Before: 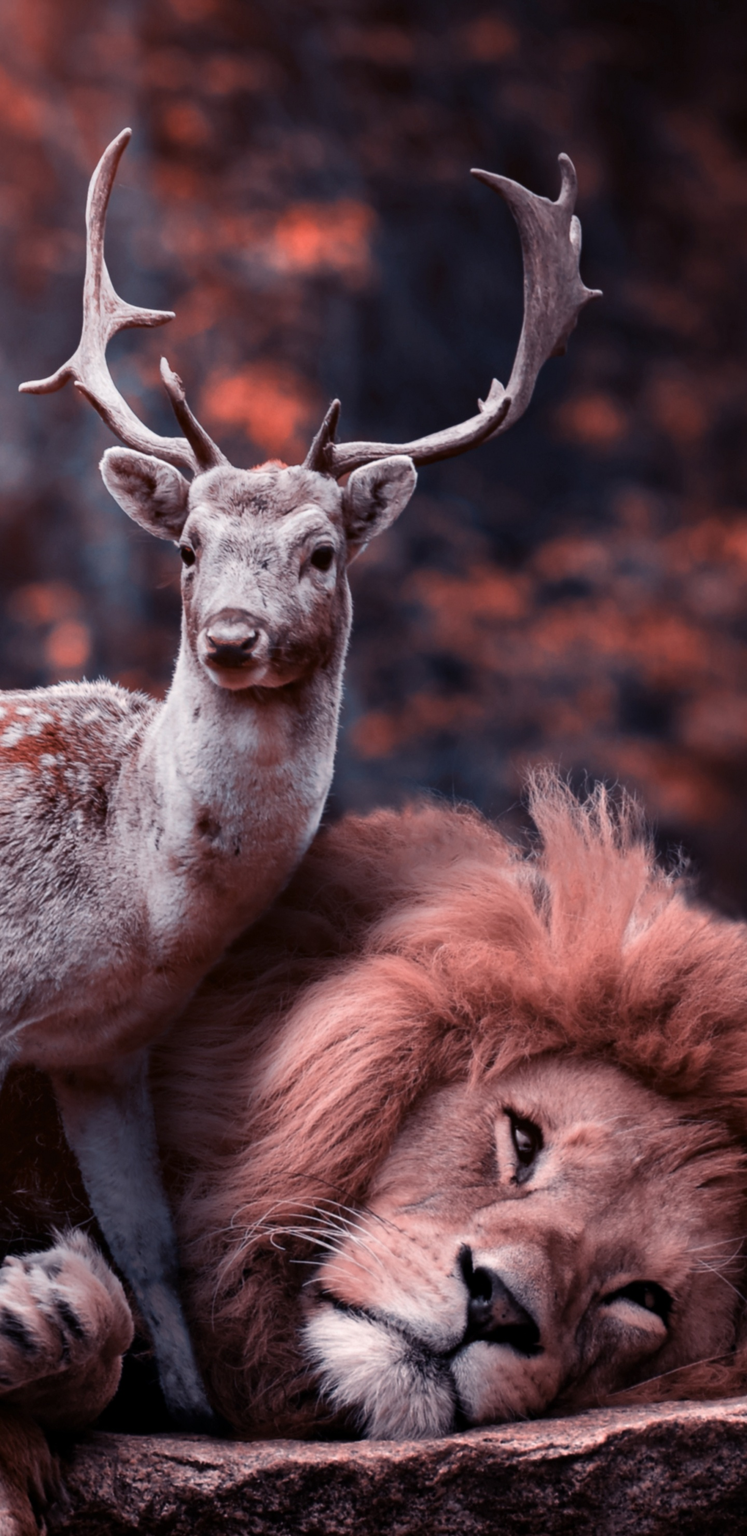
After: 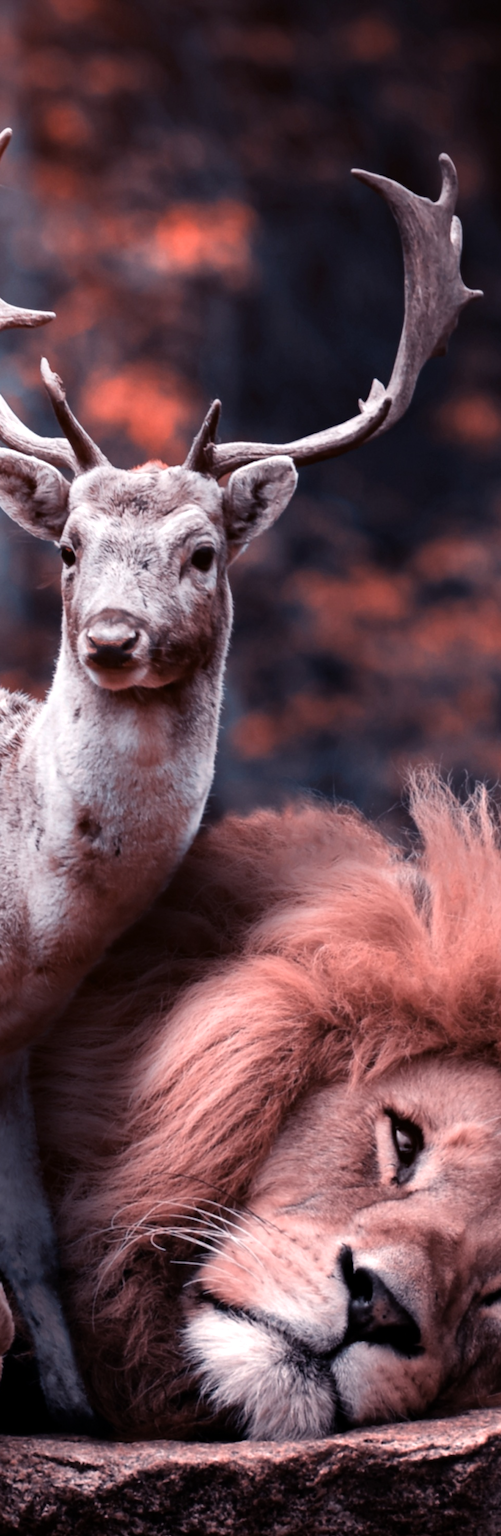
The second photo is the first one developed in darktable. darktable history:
tone equalizer: -8 EV -0.423 EV, -7 EV -0.384 EV, -6 EV -0.316 EV, -5 EV -0.213 EV, -3 EV 0.212 EV, -2 EV 0.341 EV, -1 EV 0.368 EV, +0 EV 0.425 EV
crop and rotate: left 16.107%, right 16.72%
